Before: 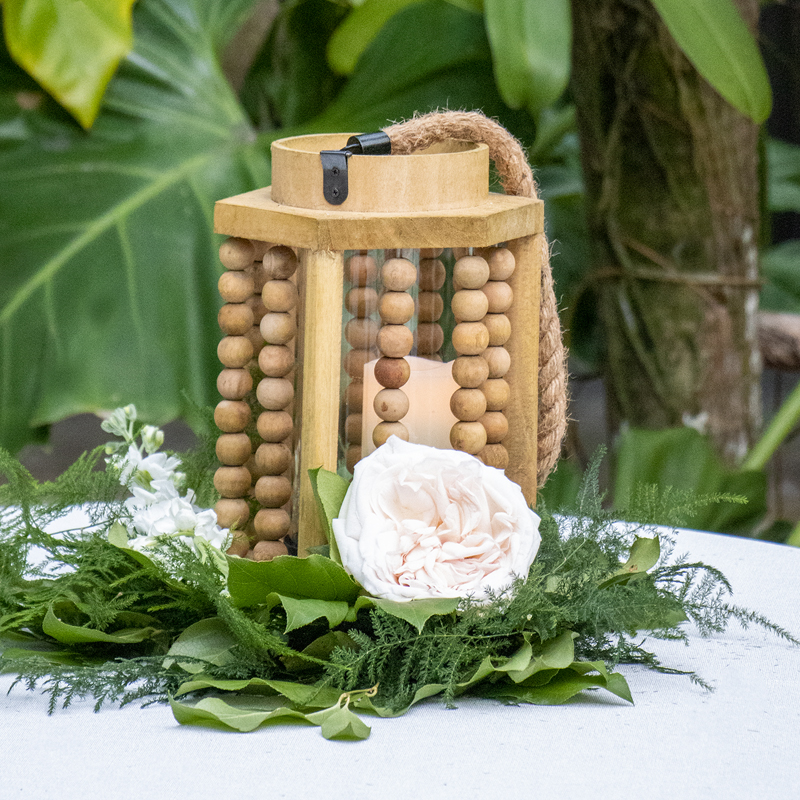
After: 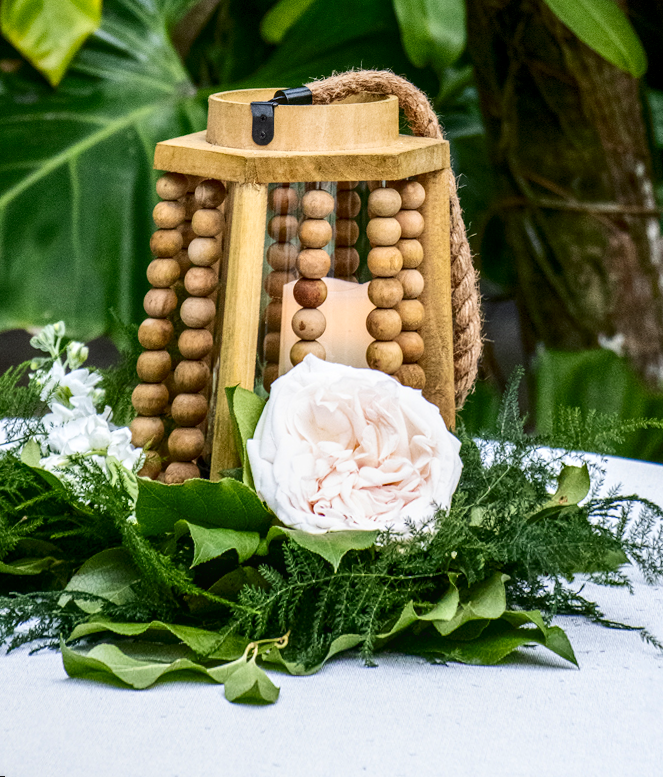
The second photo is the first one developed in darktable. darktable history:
local contrast: on, module defaults
rotate and perspective: rotation 0.72°, lens shift (vertical) -0.352, lens shift (horizontal) -0.051, crop left 0.152, crop right 0.859, crop top 0.019, crop bottom 0.964
contrast brightness saturation: contrast 0.22, brightness -0.19, saturation 0.24
